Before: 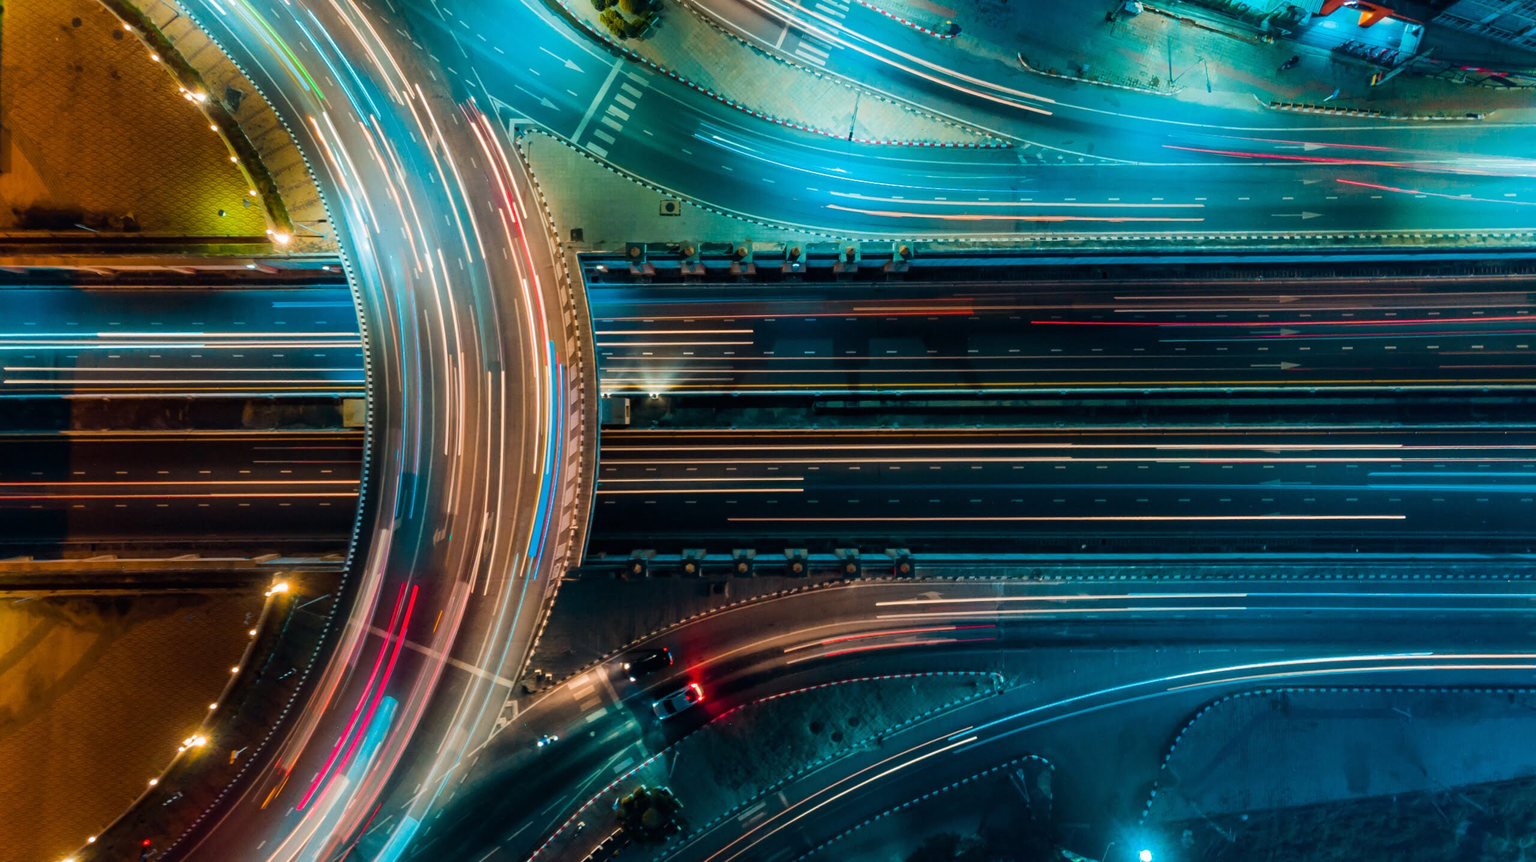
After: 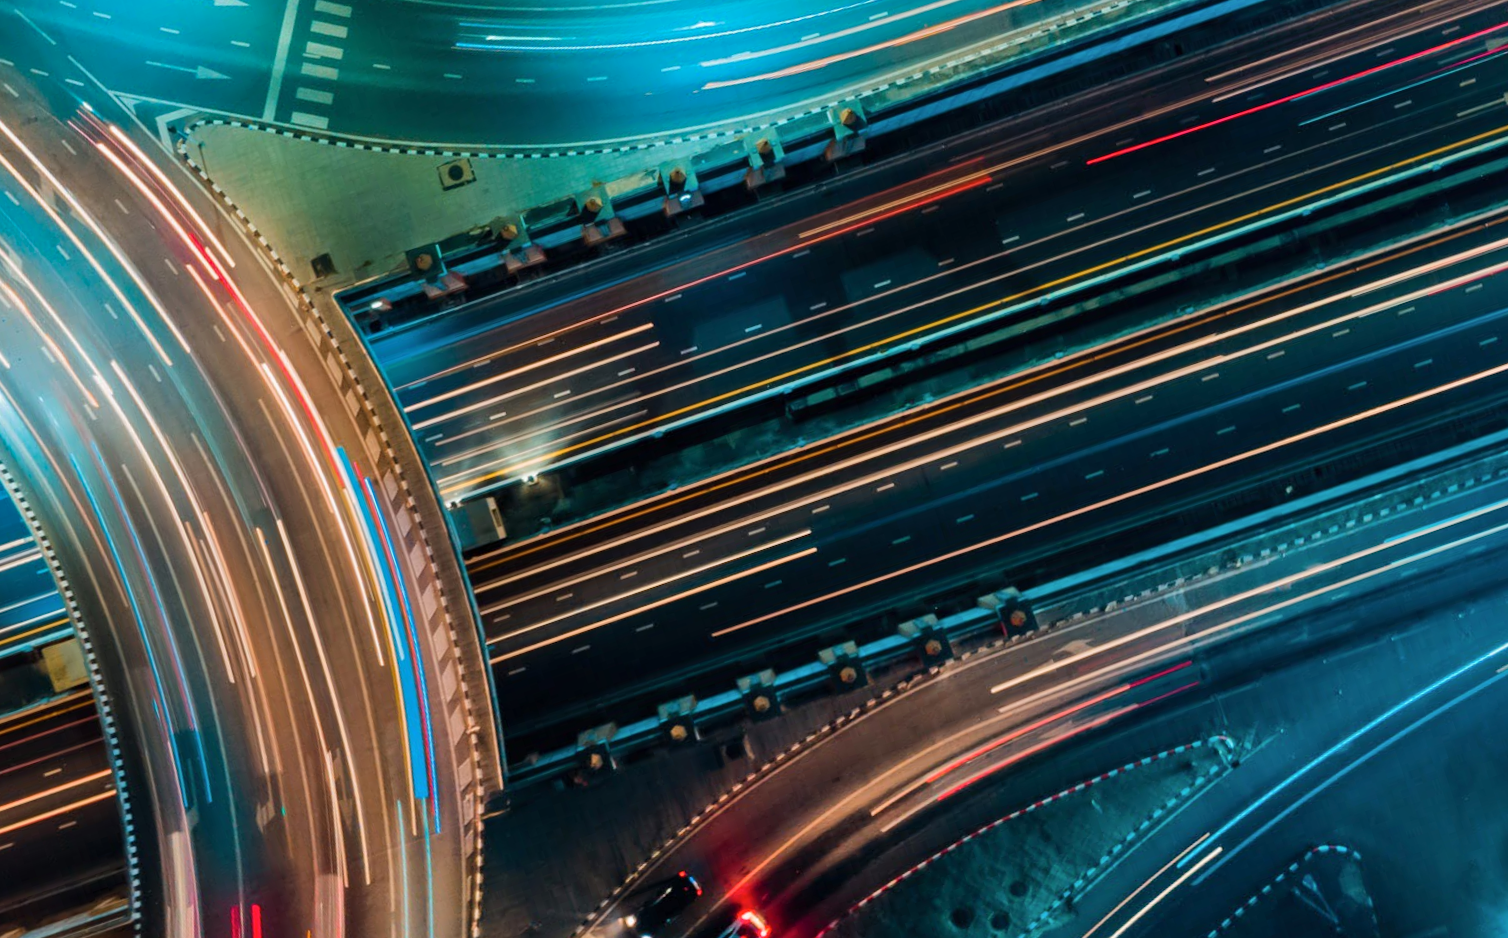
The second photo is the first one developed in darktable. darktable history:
shadows and highlights: shadows 43.71, white point adjustment -1.53, highlights color adjustment 55.92%, soften with gaussian
crop and rotate: angle 18.53°, left 6.908%, right 3.83%, bottom 1.063%
